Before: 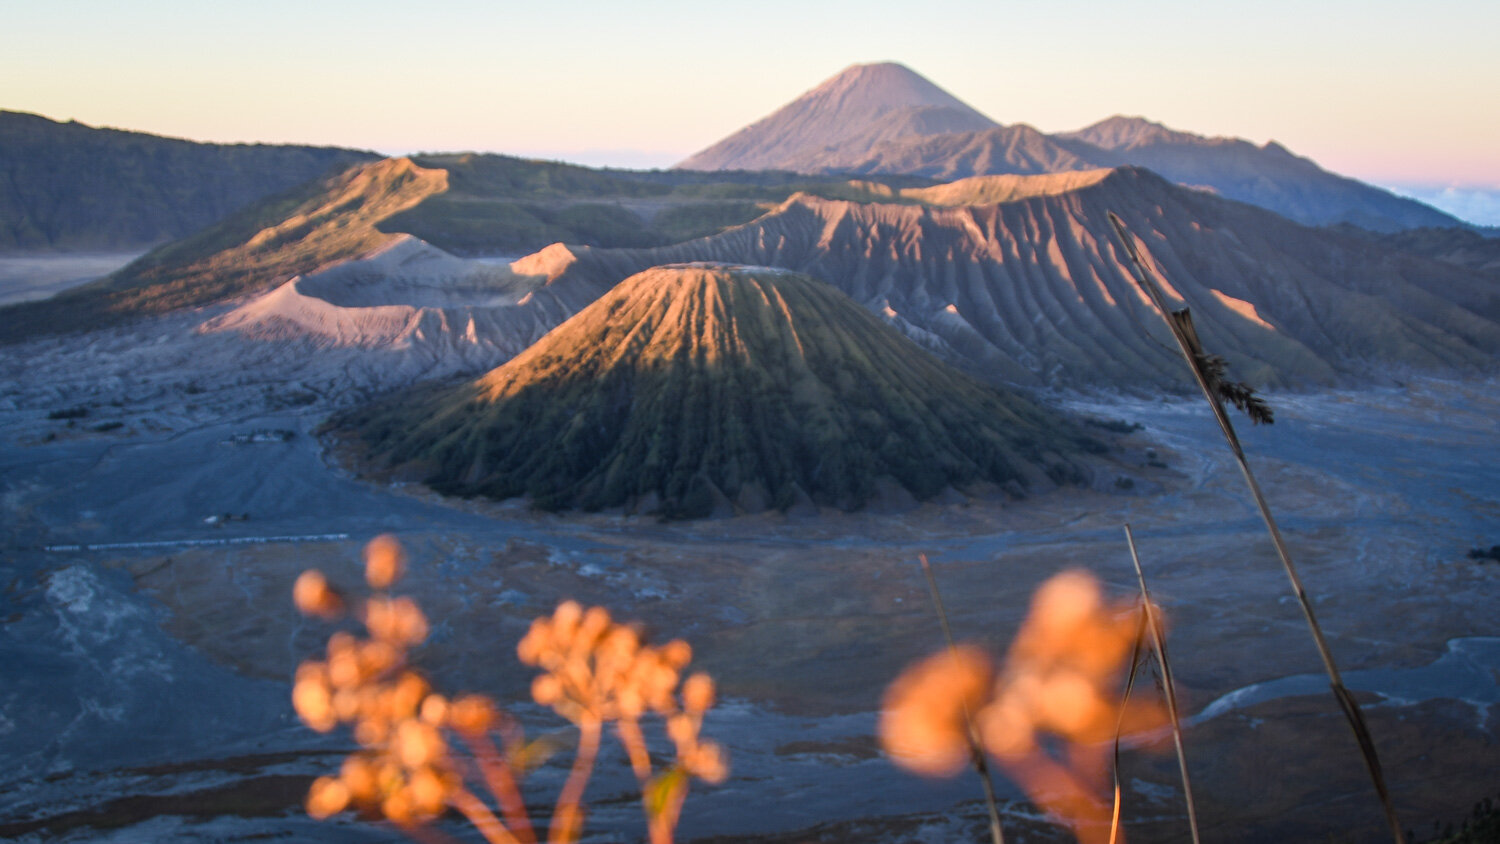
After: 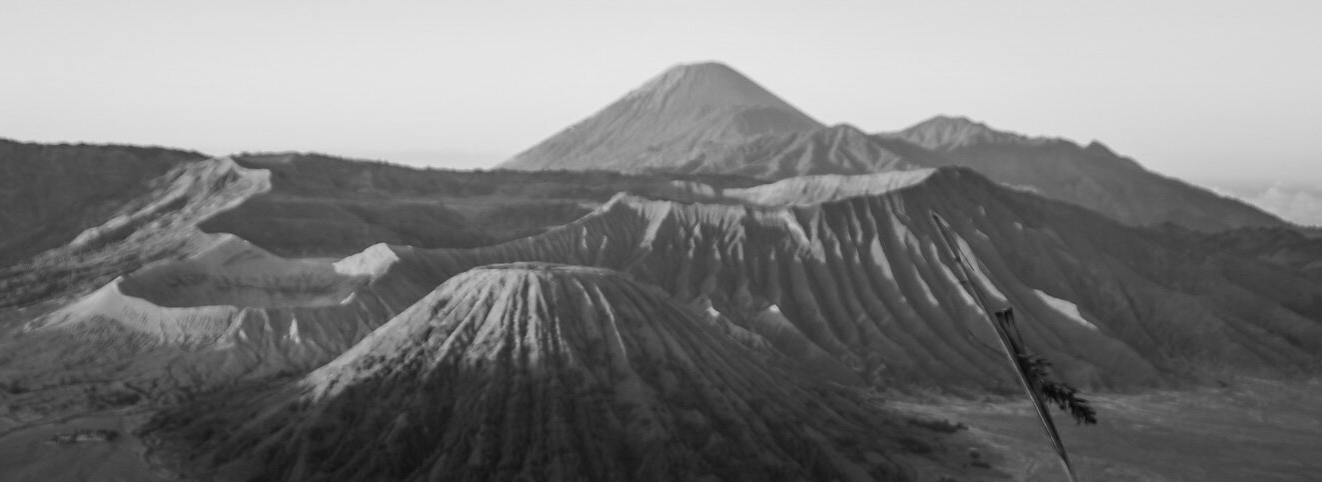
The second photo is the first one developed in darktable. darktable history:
crop and rotate: left 11.812%, bottom 42.776%
monochrome: a -92.57, b 58.91
